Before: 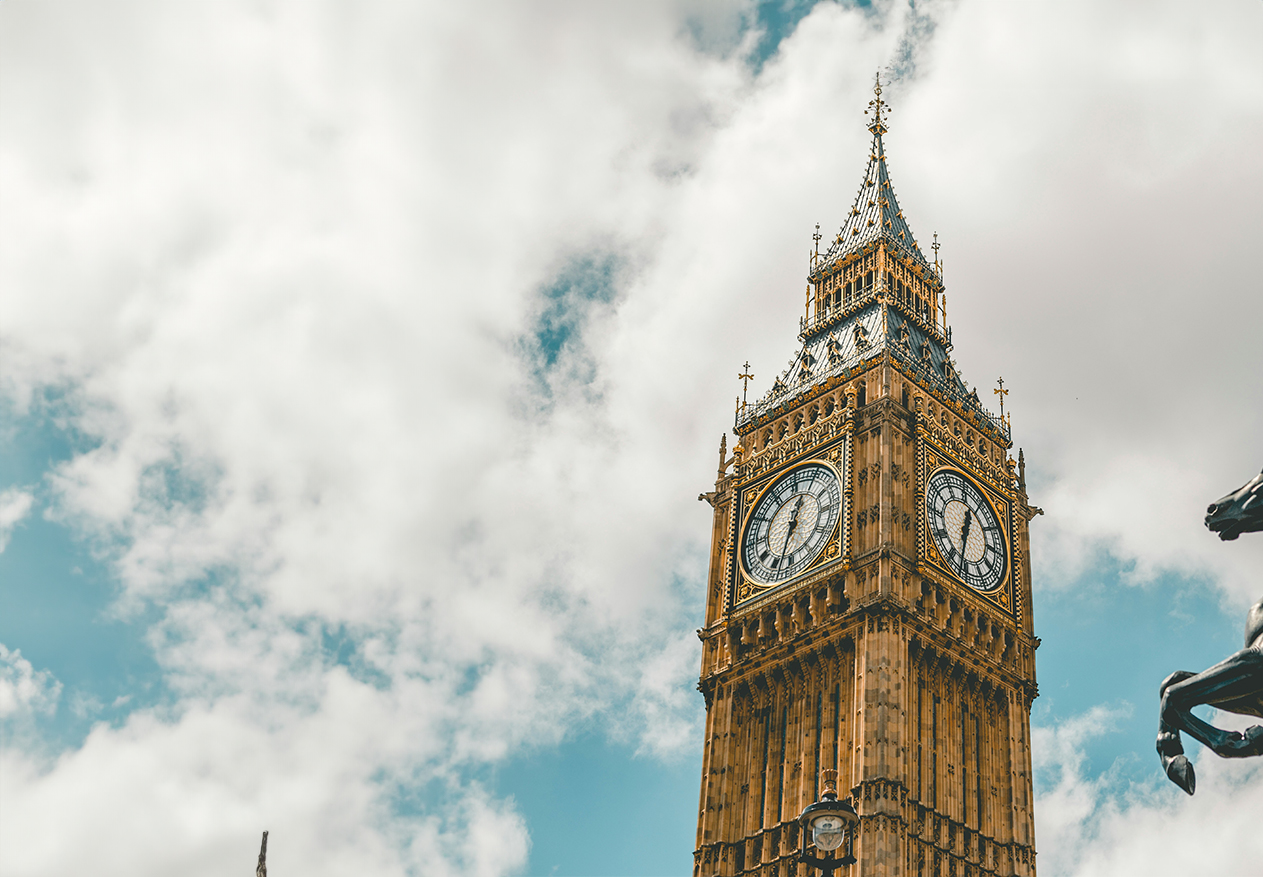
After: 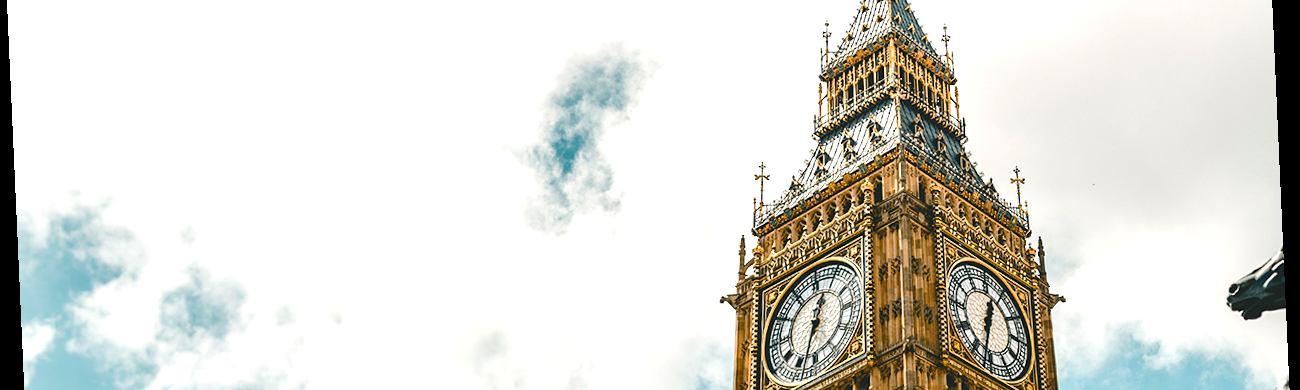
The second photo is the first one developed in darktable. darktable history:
crop and rotate: top 23.84%, bottom 34.294%
rotate and perspective: rotation -2.56°, automatic cropping off
tone equalizer: -8 EV -0.75 EV, -7 EV -0.7 EV, -6 EV -0.6 EV, -5 EV -0.4 EV, -3 EV 0.4 EV, -2 EV 0.6 EV, -1 EV 0.7 EV, +0 EV 0.75 EV, edges refinement/feathering 500, mask exposure compensation -1.57 EV, preserve details no
color balance rgb: perceptual saturation grading › global saturation 20%, perceptual saturation grading › highlights -25%, perceptual saturation grading › shadows 25%
